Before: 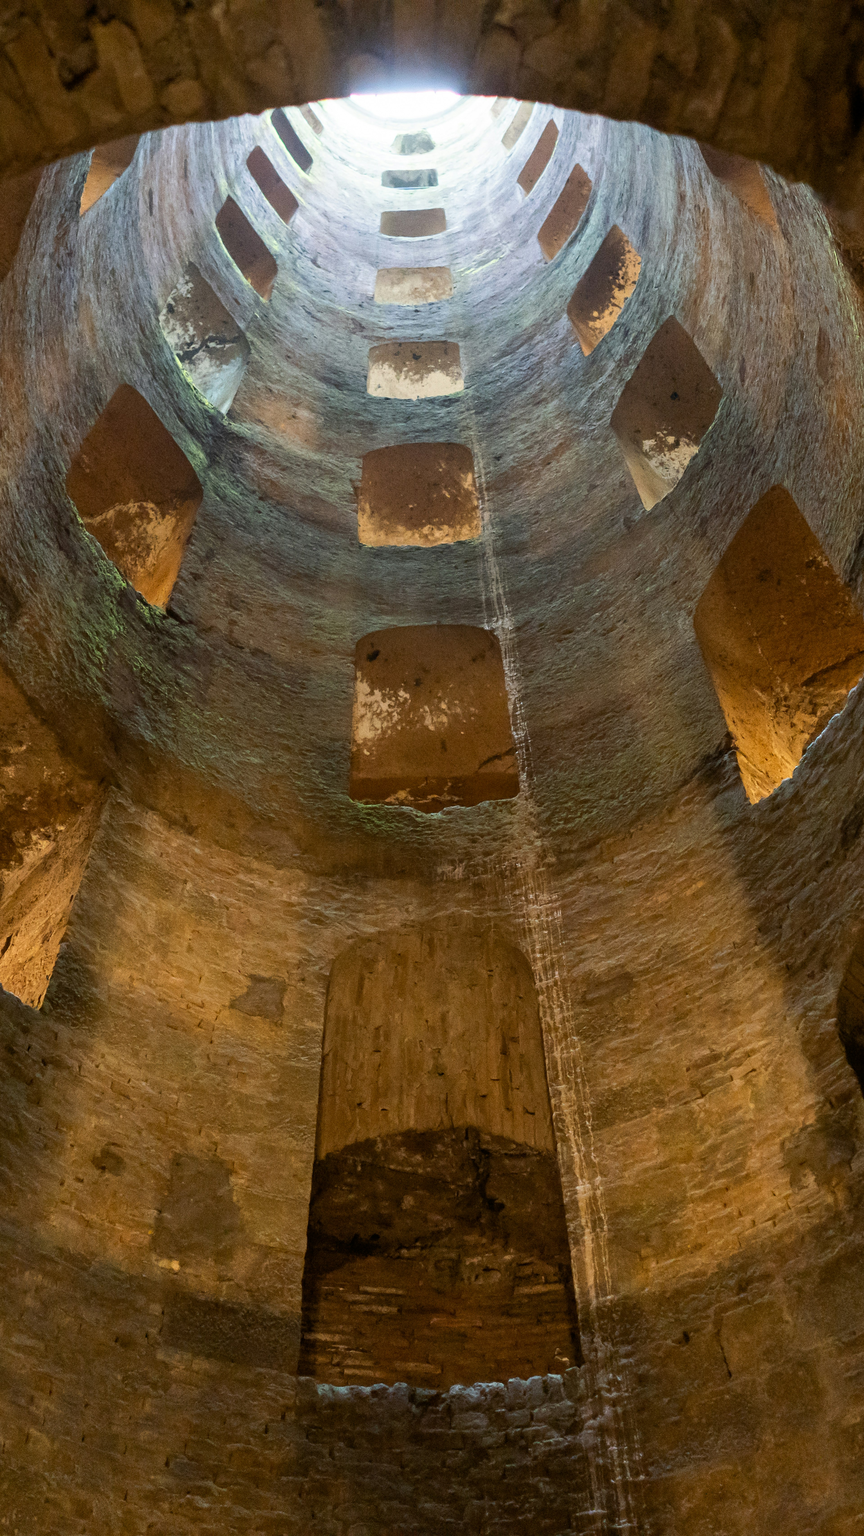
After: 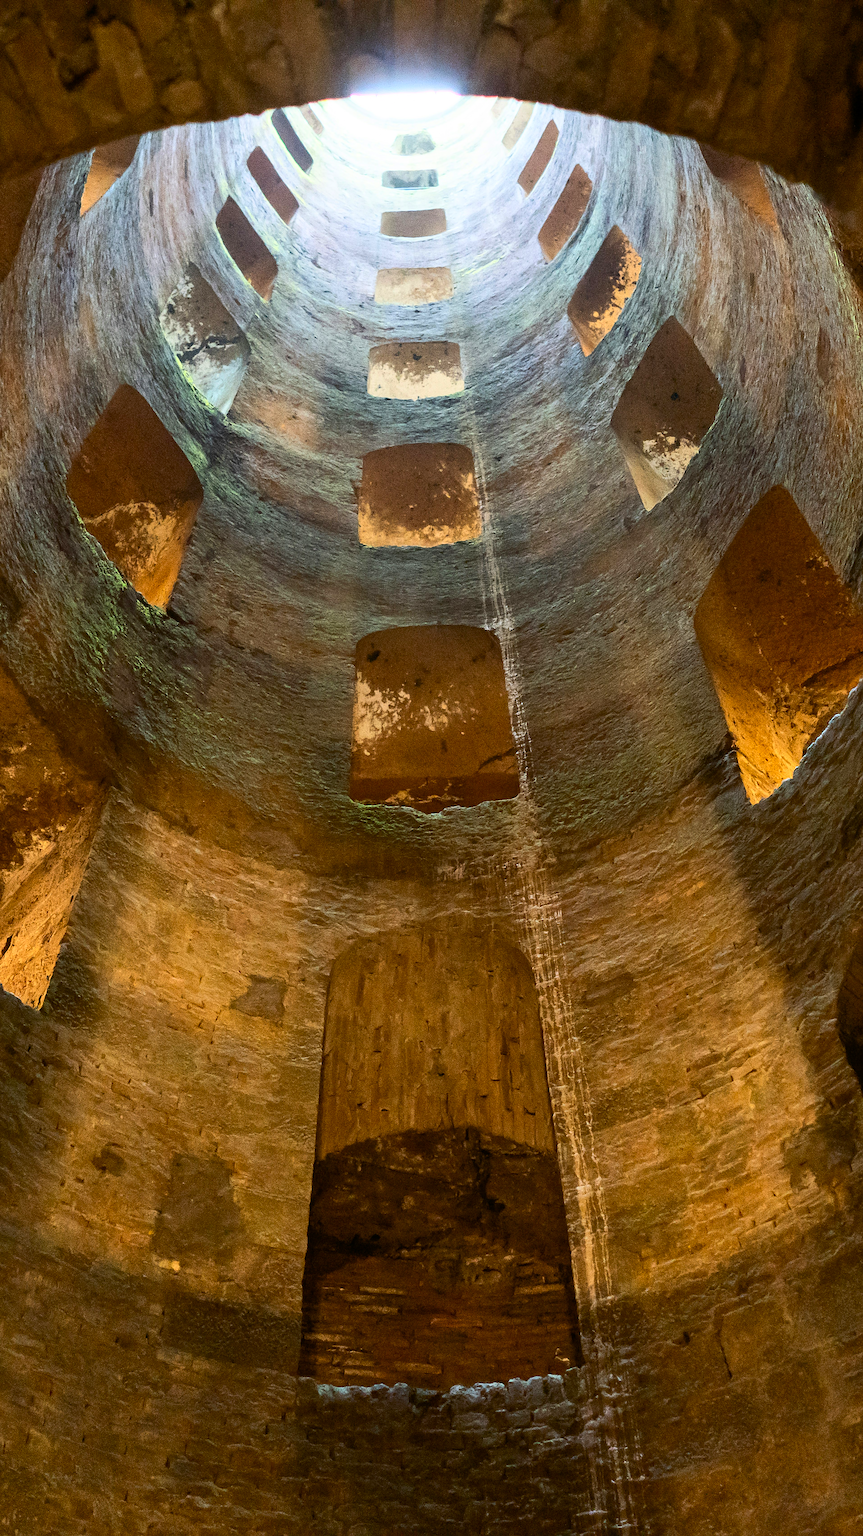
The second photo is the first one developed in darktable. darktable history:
contrast brightness saturation: contrast 0.23, brightness 0.1, saturation 0.29
sharpen: amount 0.55
